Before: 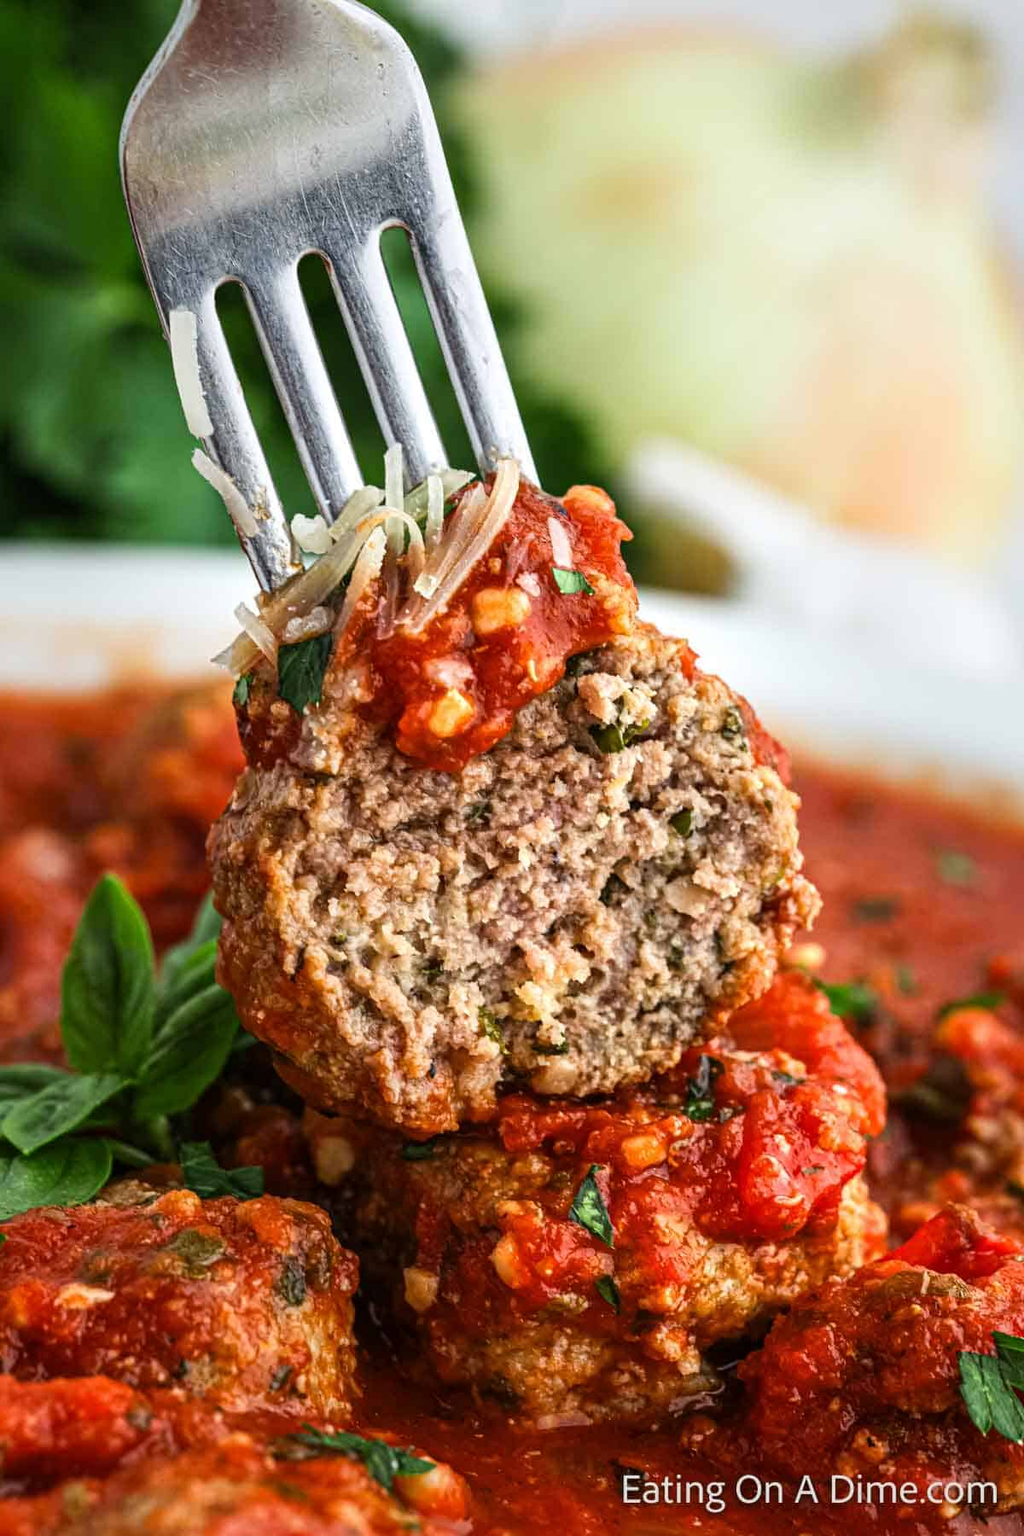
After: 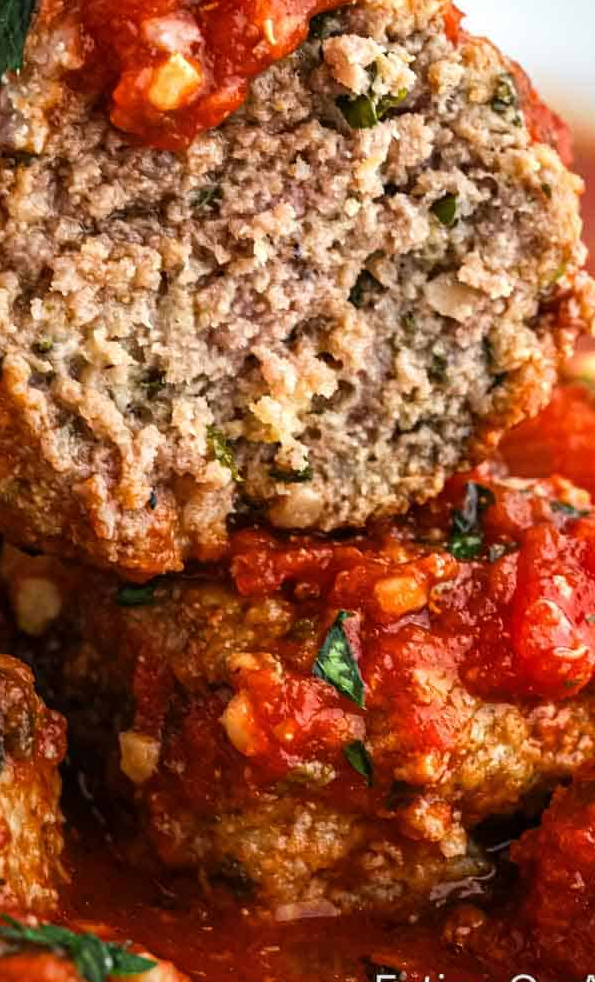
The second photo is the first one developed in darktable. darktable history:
crop: left 29.563%, top 41.943%, right 20.784%, bottom 3.489%
